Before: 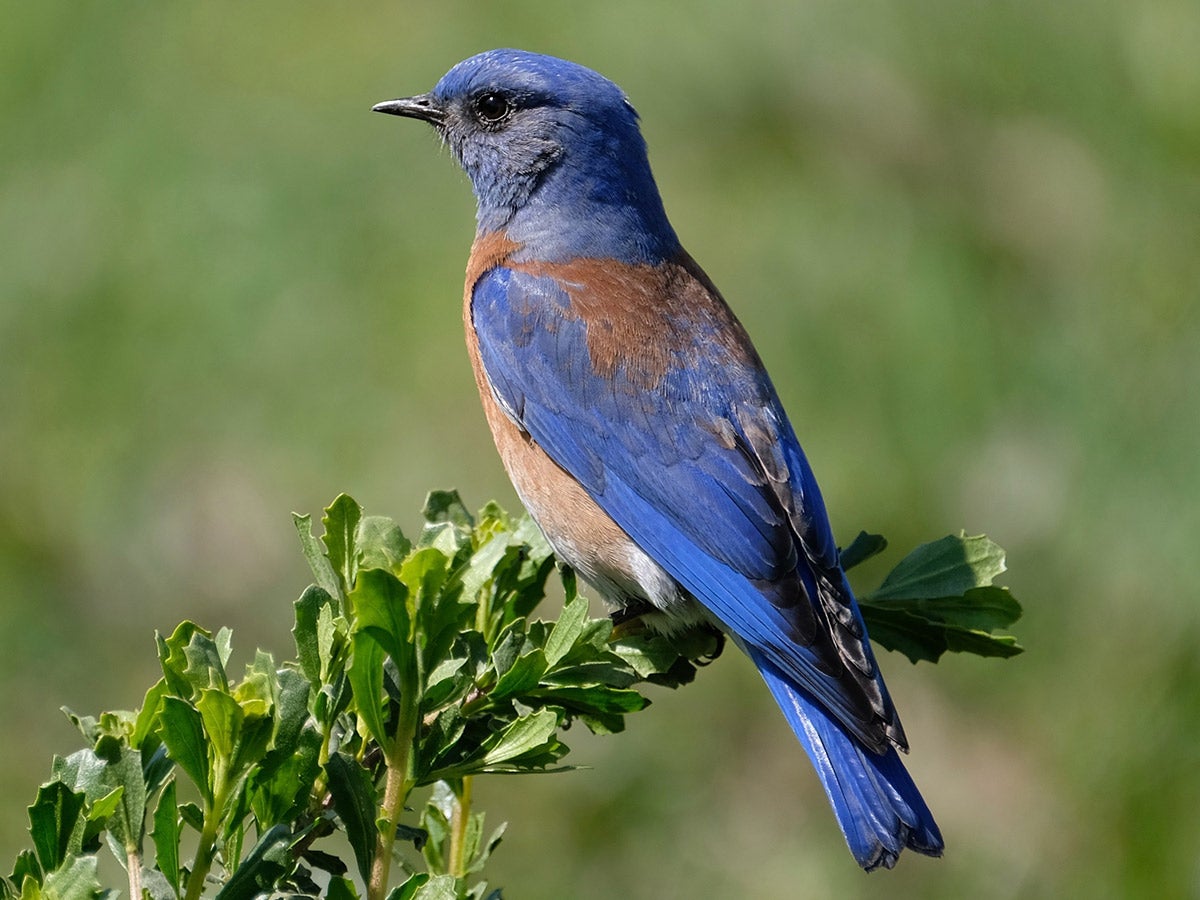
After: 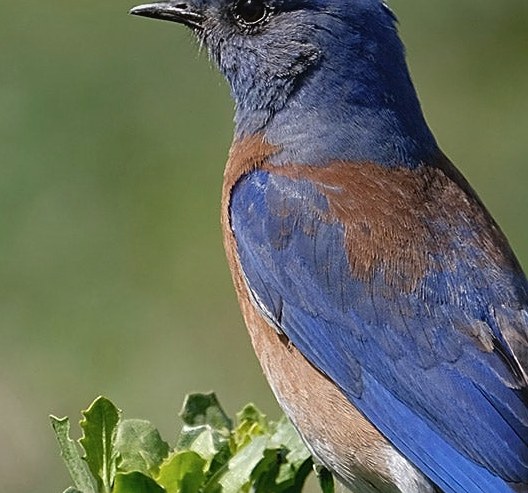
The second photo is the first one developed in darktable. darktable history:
graduated density: rotation 5.63°, offset 76.9
sharpen: on, module defaults
contrast brightness saturation: contrast -0.08, brightness -0.04, saturation -0.11
crop: left 20.248%, top 10.86%, right 35.675%, bottom 34.321%
exposure: exposure 0.2 EV, compensate highlight preservation false
